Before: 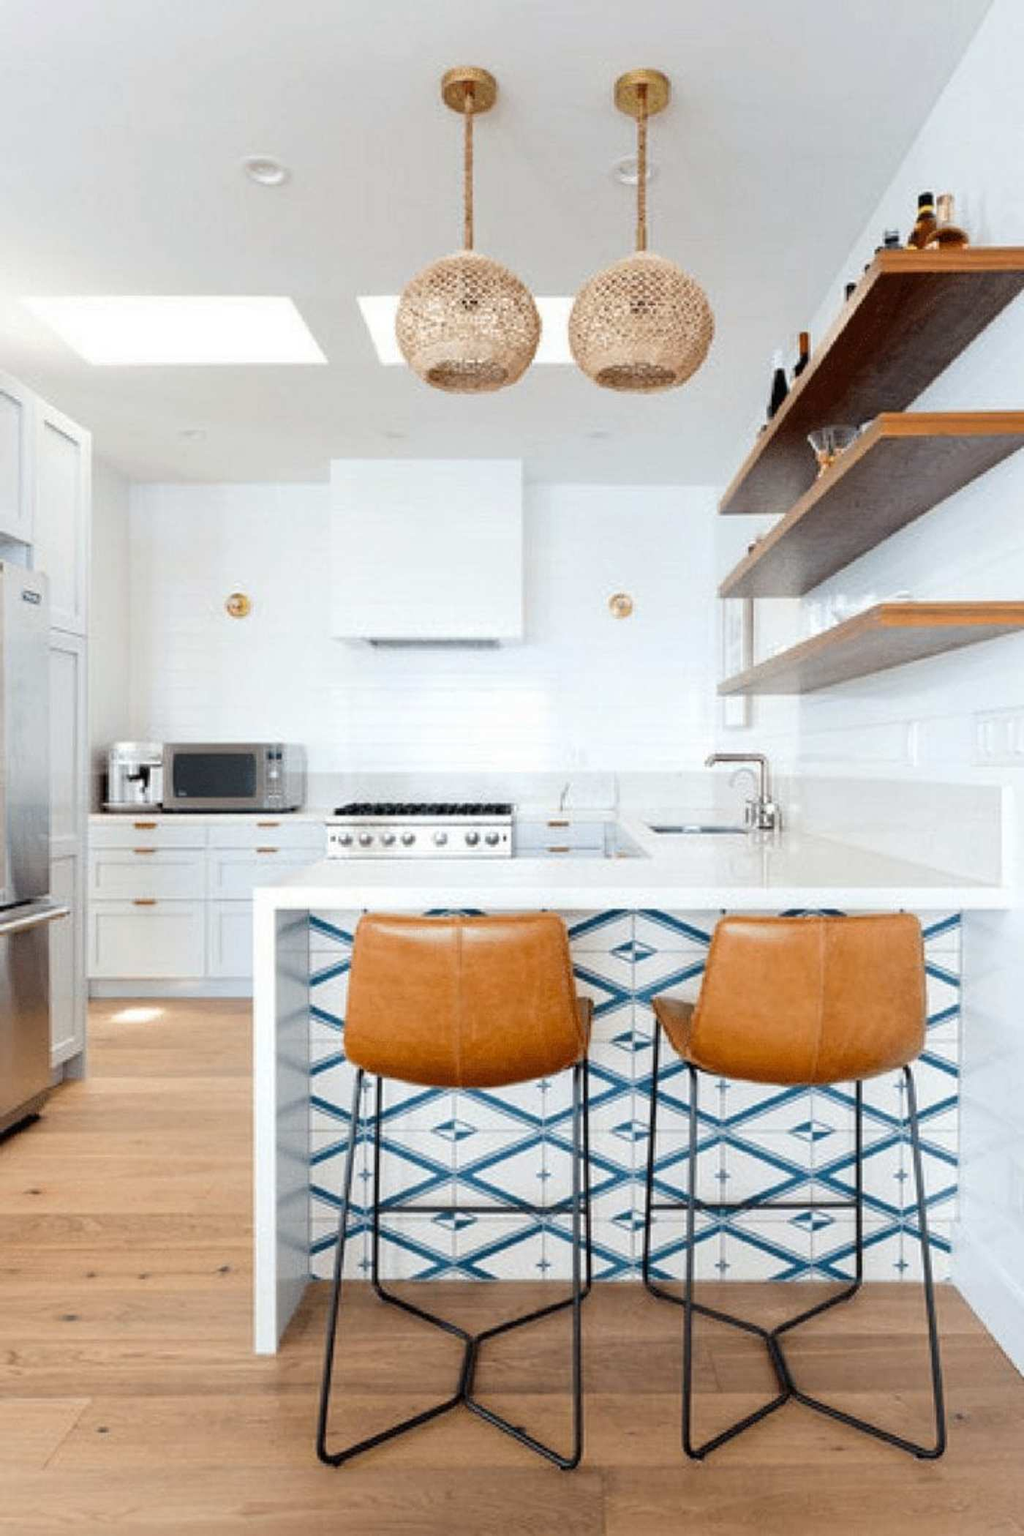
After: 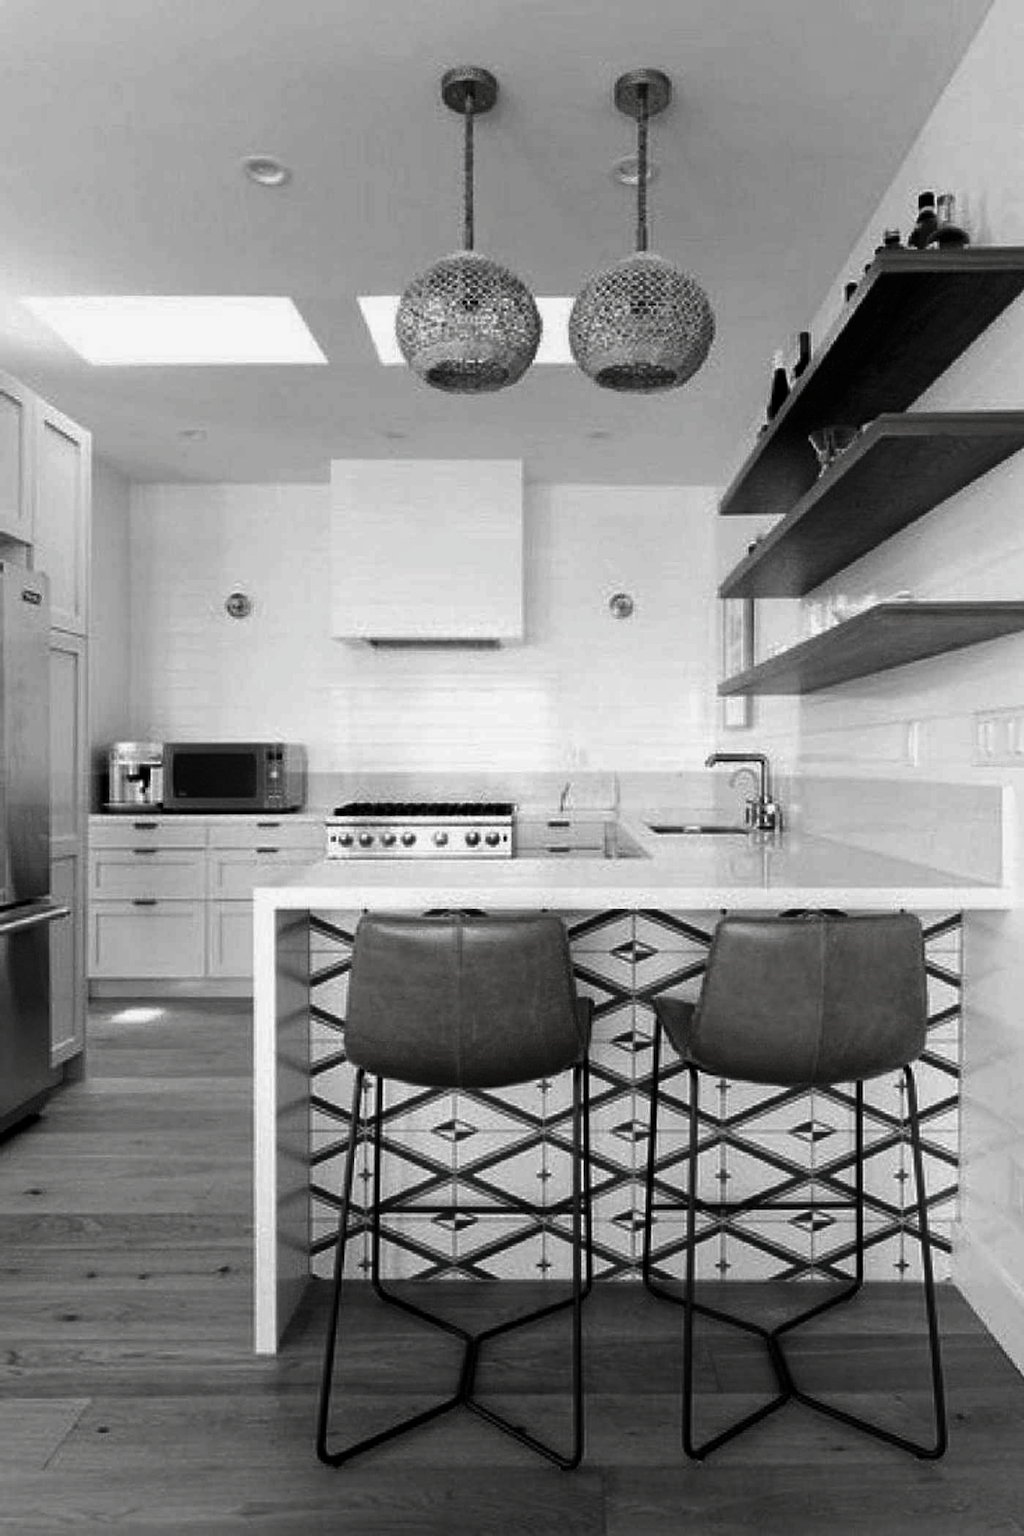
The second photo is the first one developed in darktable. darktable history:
sharpen: amount 0.202
contrast brightness saturation: contrast -0.028, brightness -0.578, saturation -0.99
